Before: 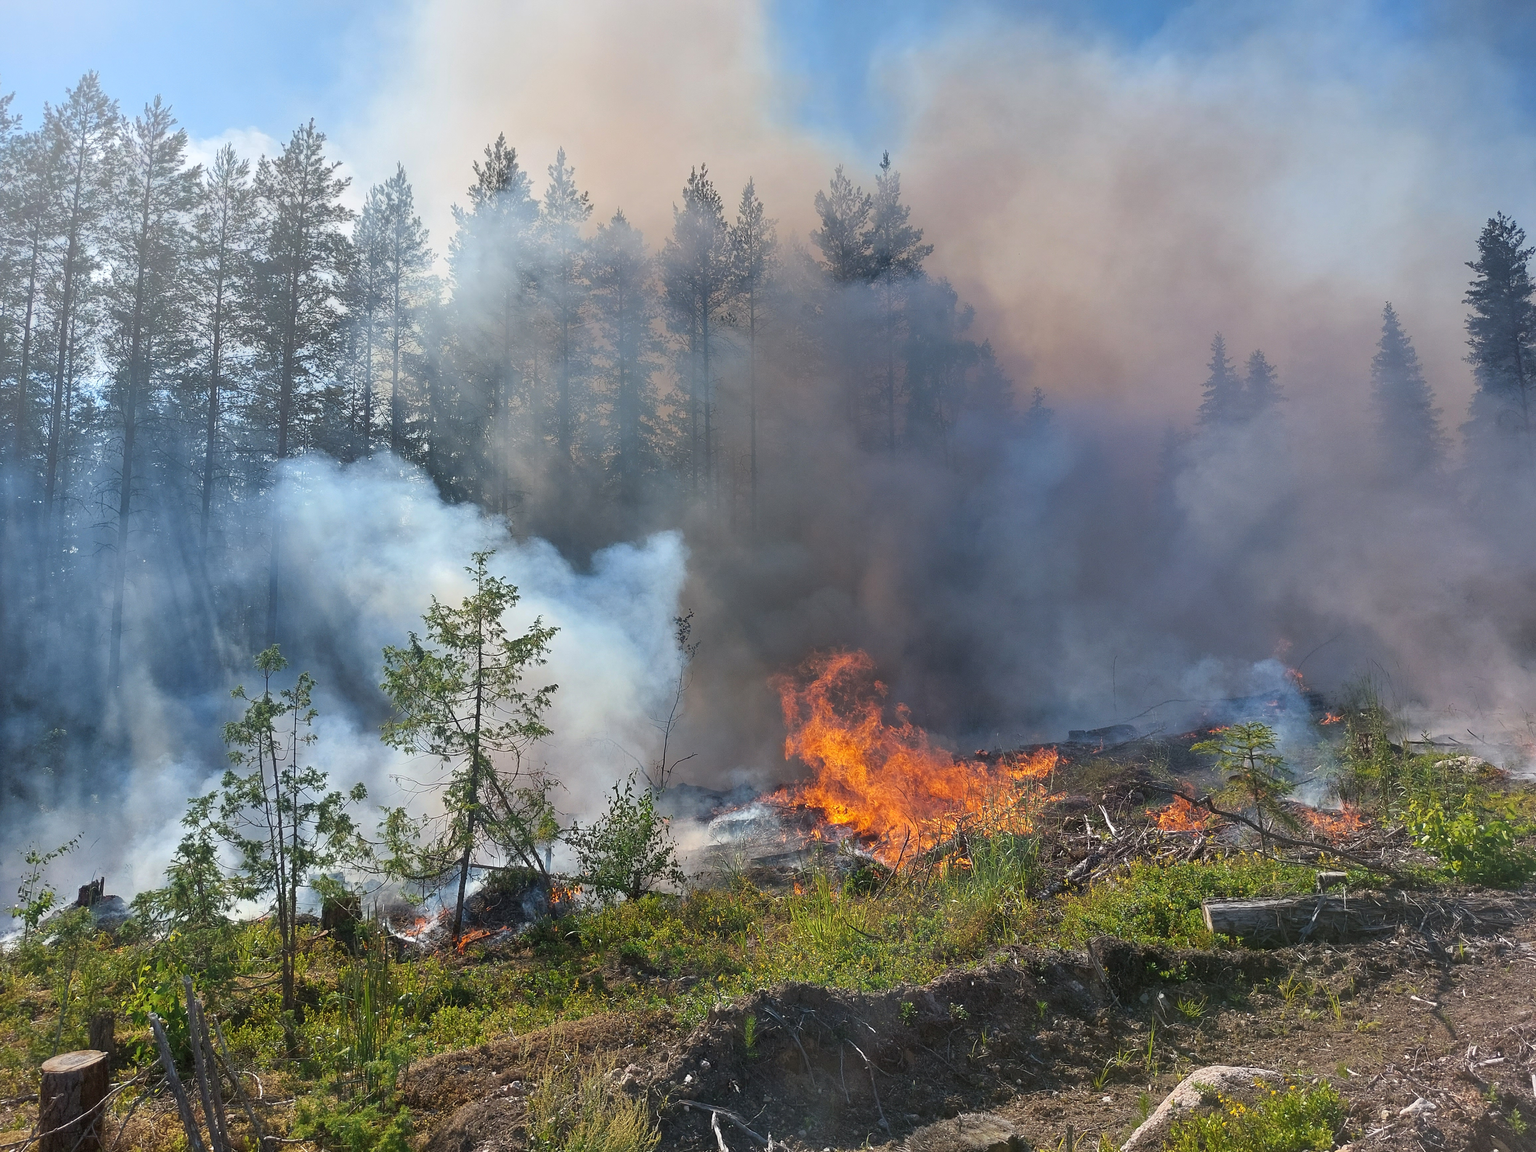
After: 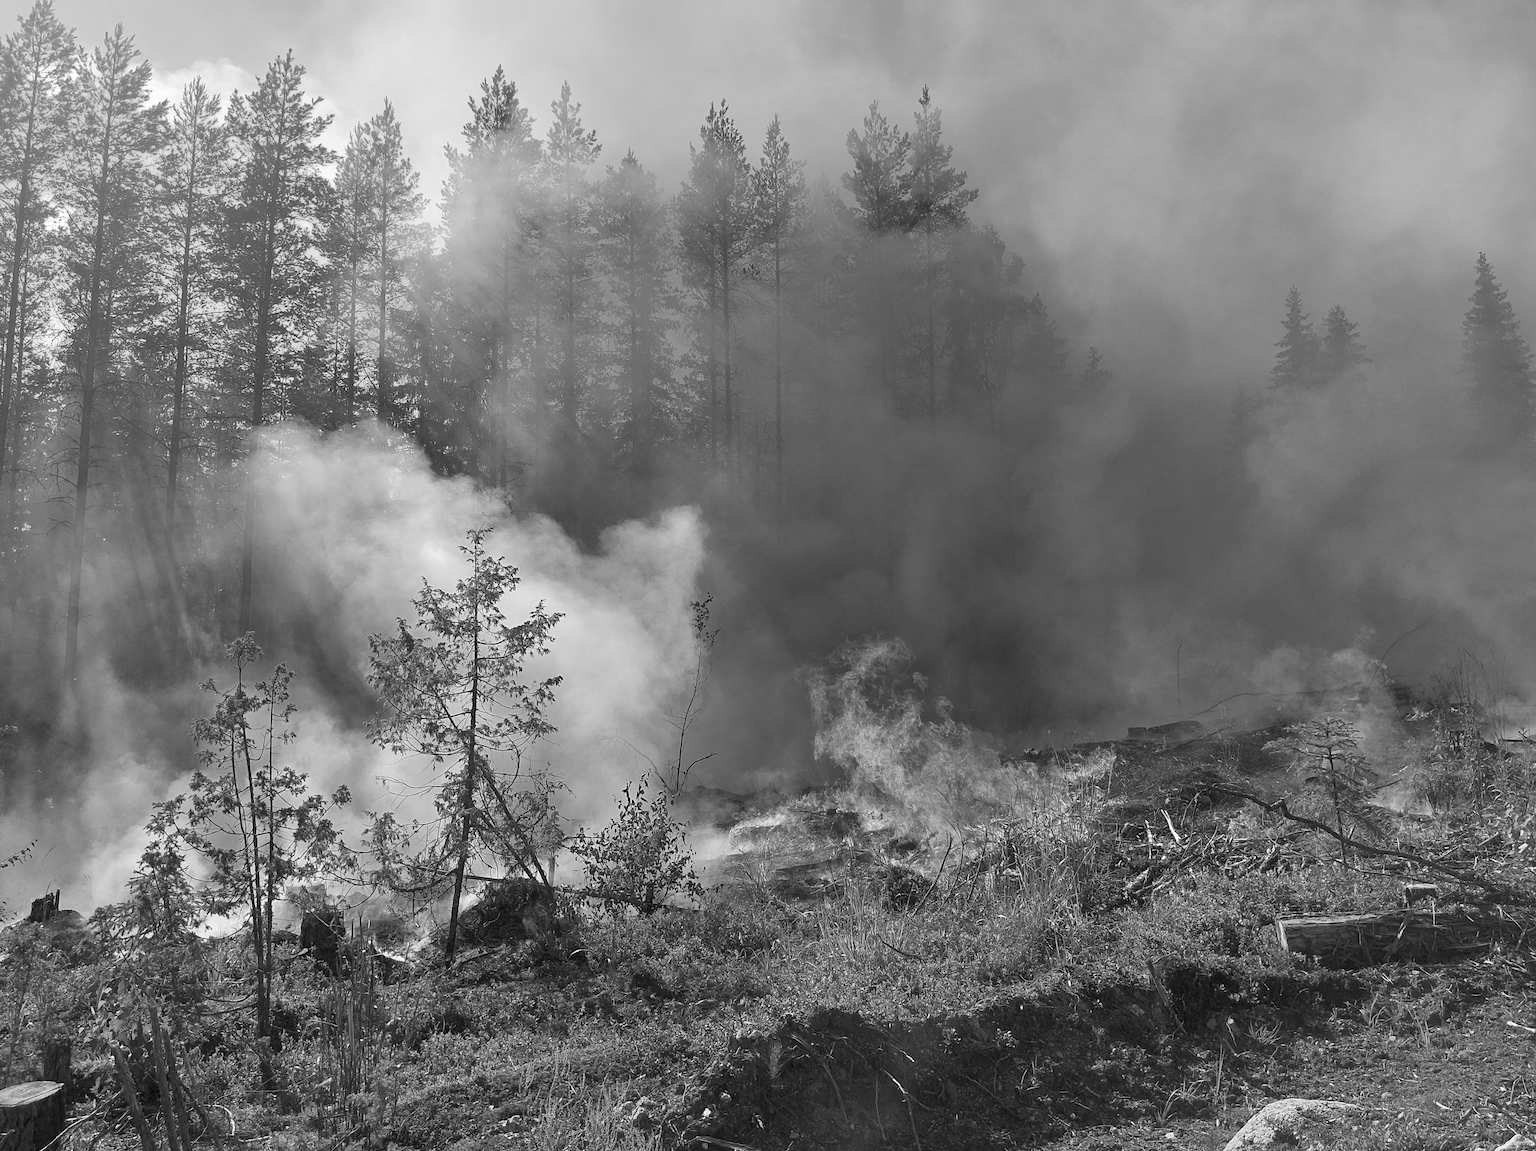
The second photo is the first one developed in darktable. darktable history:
haze removal: compatibility mode true, adaptive false
crop: left 3.305%, top 6.436%, right 6.389%, bottom 3.258%
monochrome: on, module defaults
